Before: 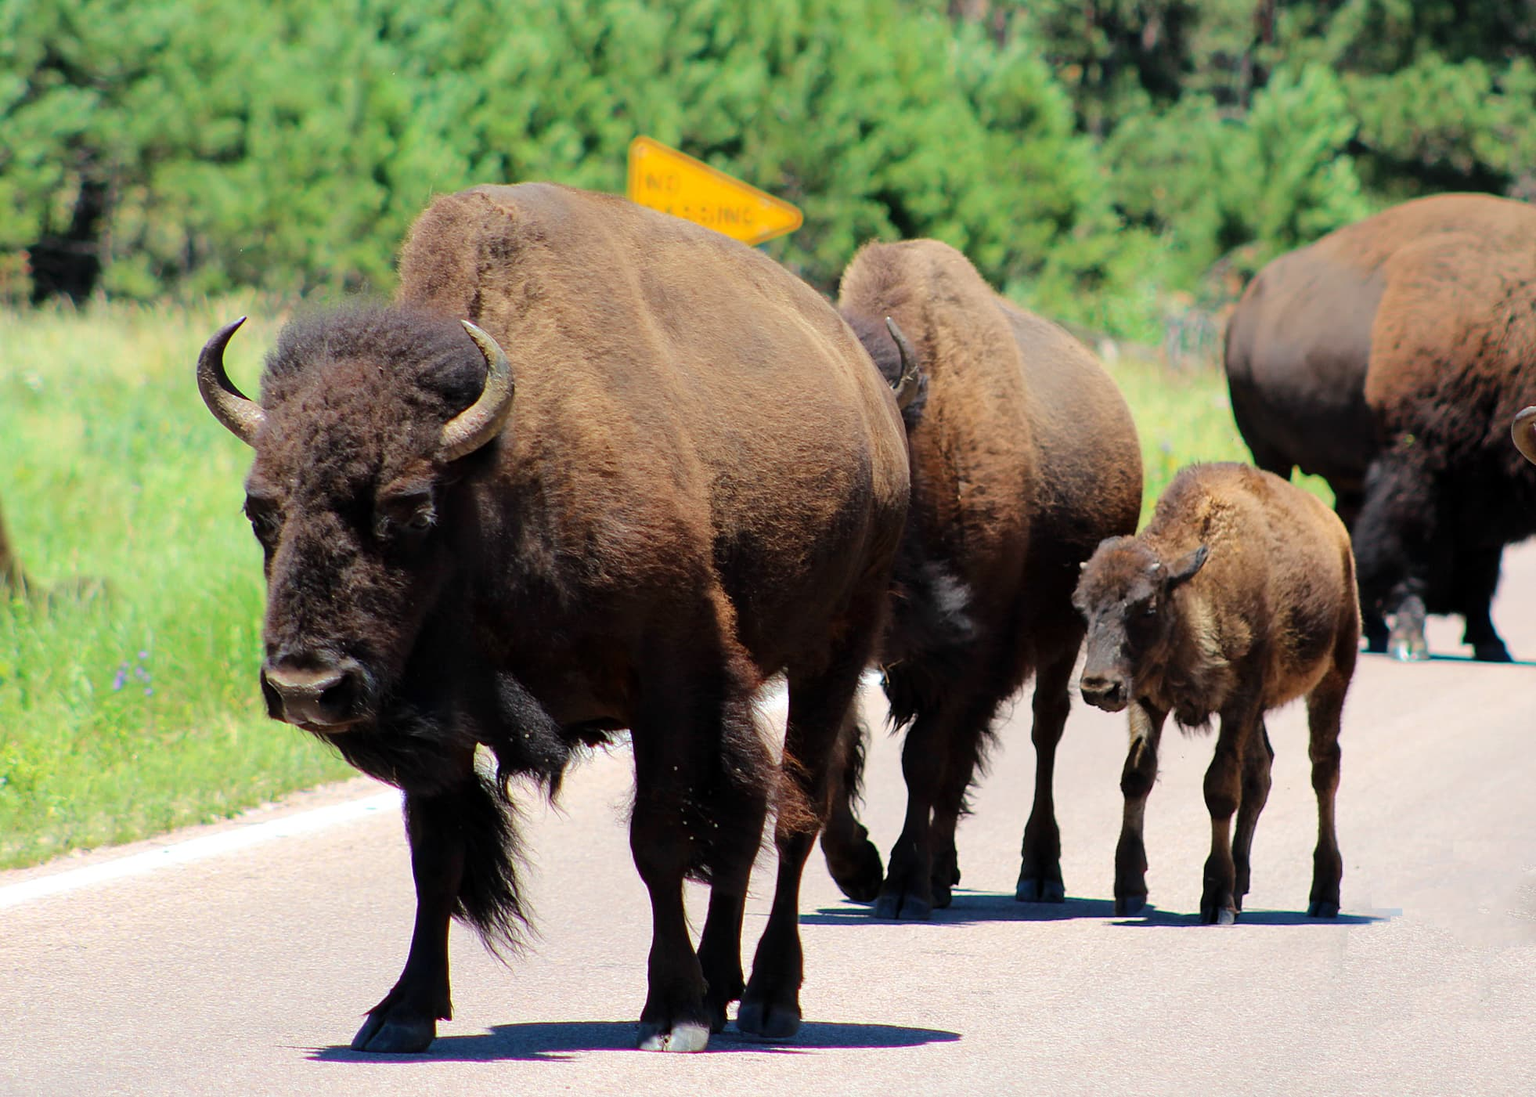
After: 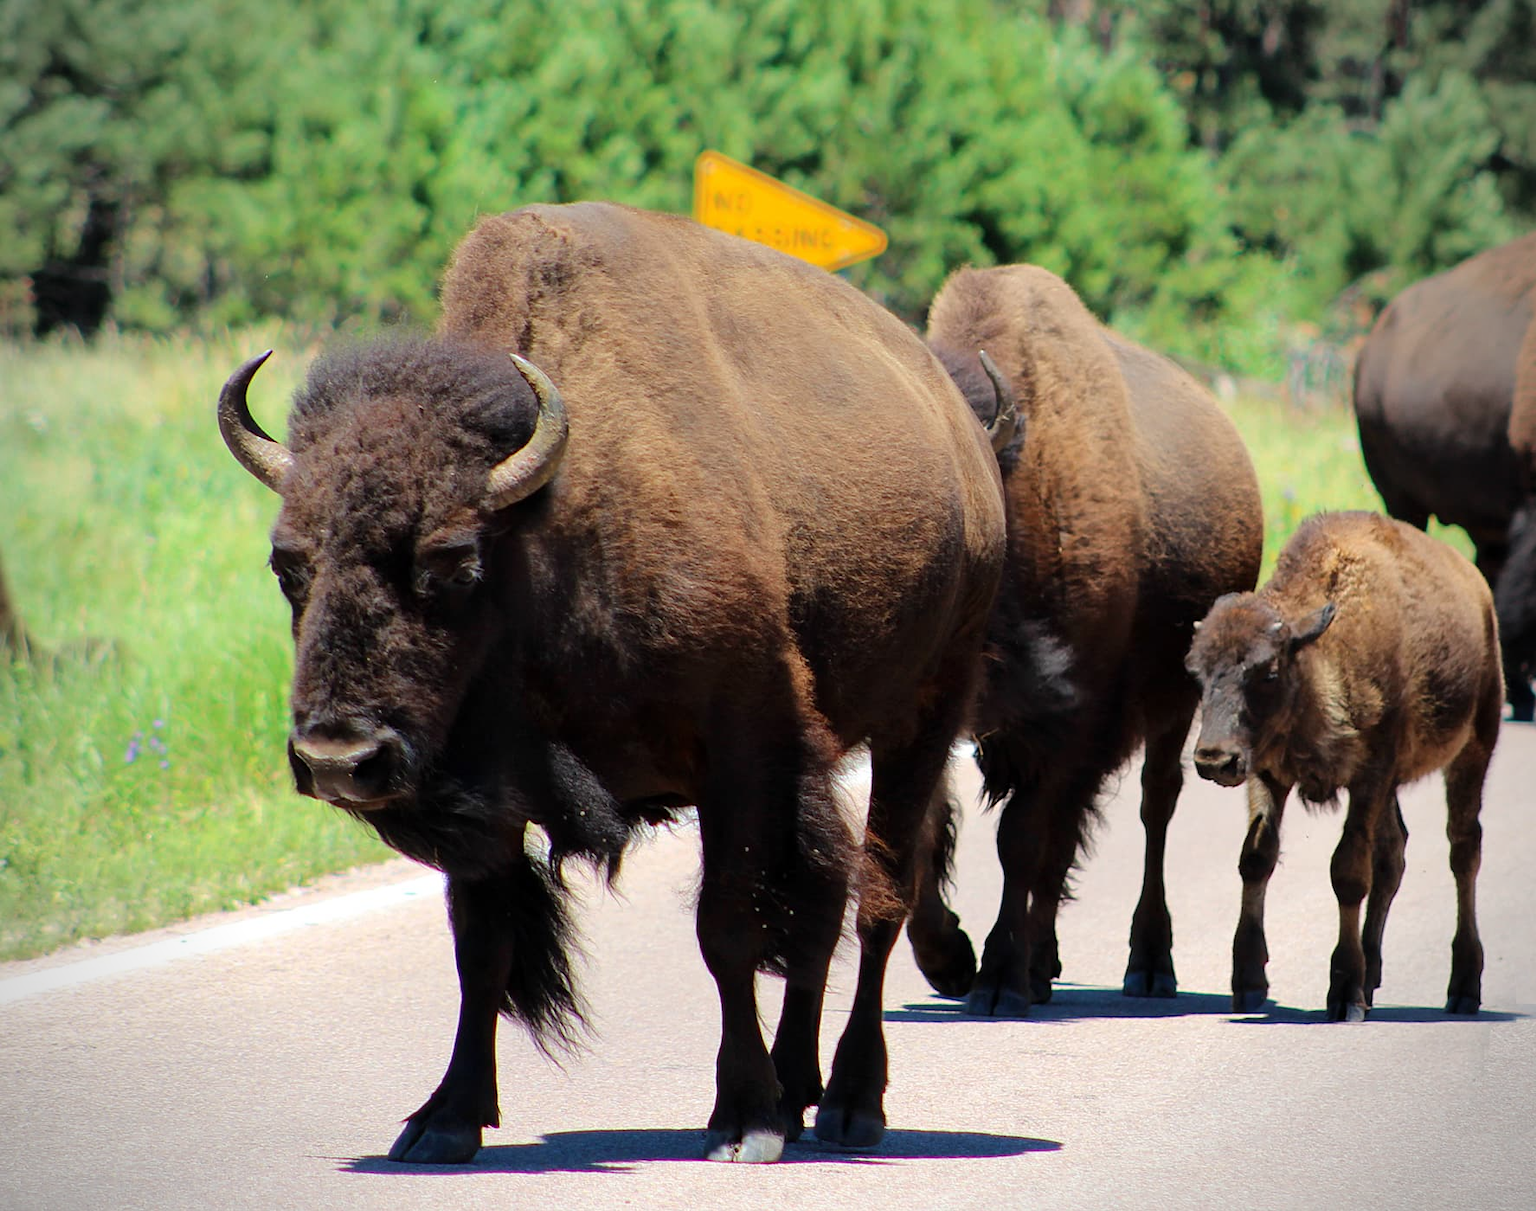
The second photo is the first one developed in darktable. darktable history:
crop: right 9.509%, bottom 0.031%
vignetting: on, module defaults
